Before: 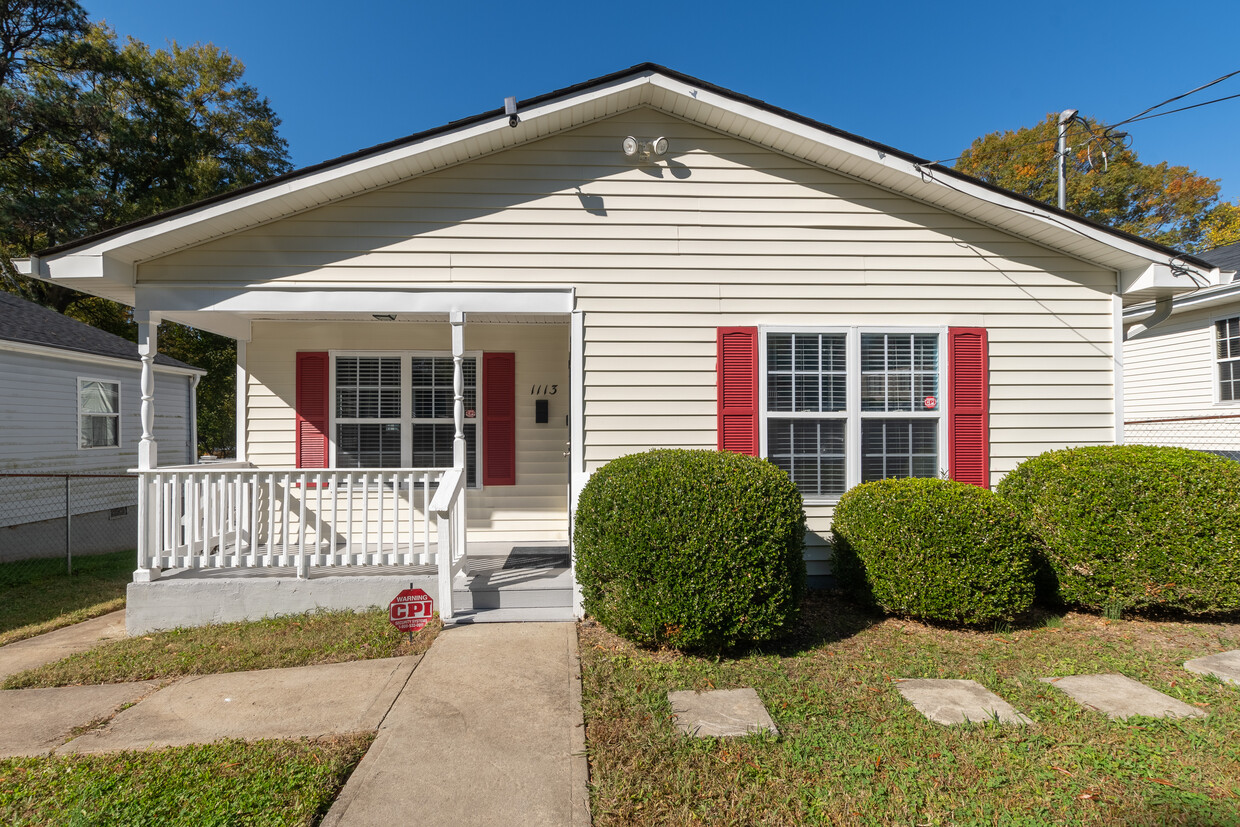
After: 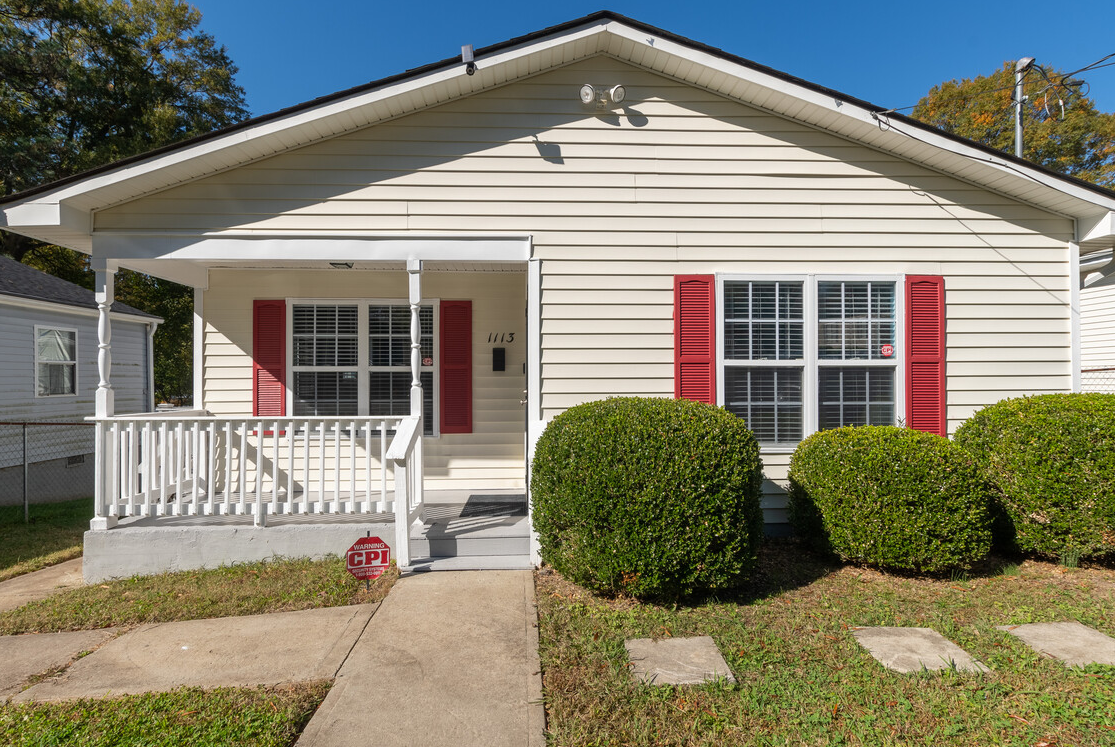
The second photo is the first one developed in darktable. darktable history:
crop: left 3.481%, top 6.359%, right 6.576%, bottom 3.299%
